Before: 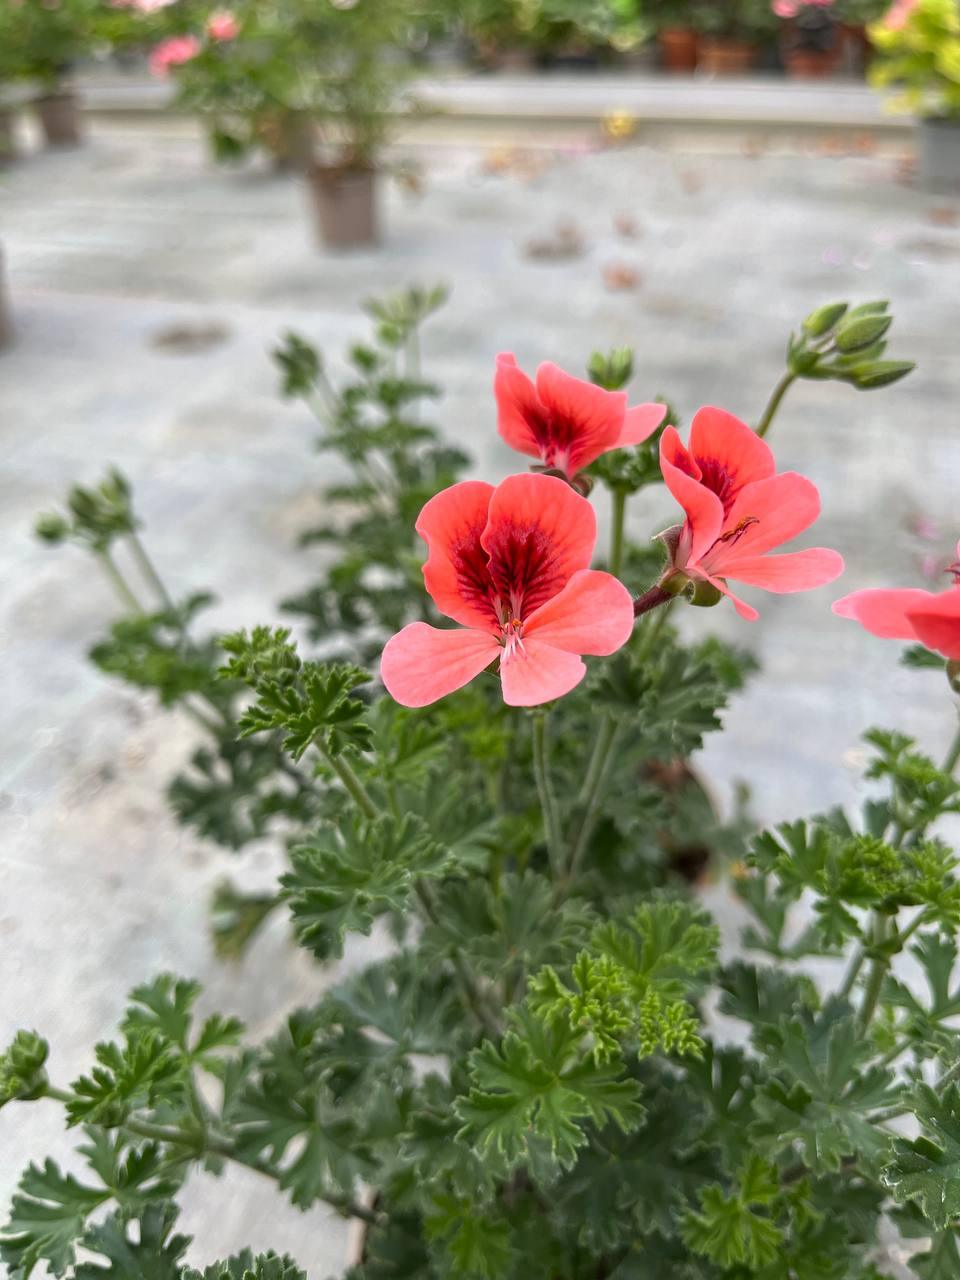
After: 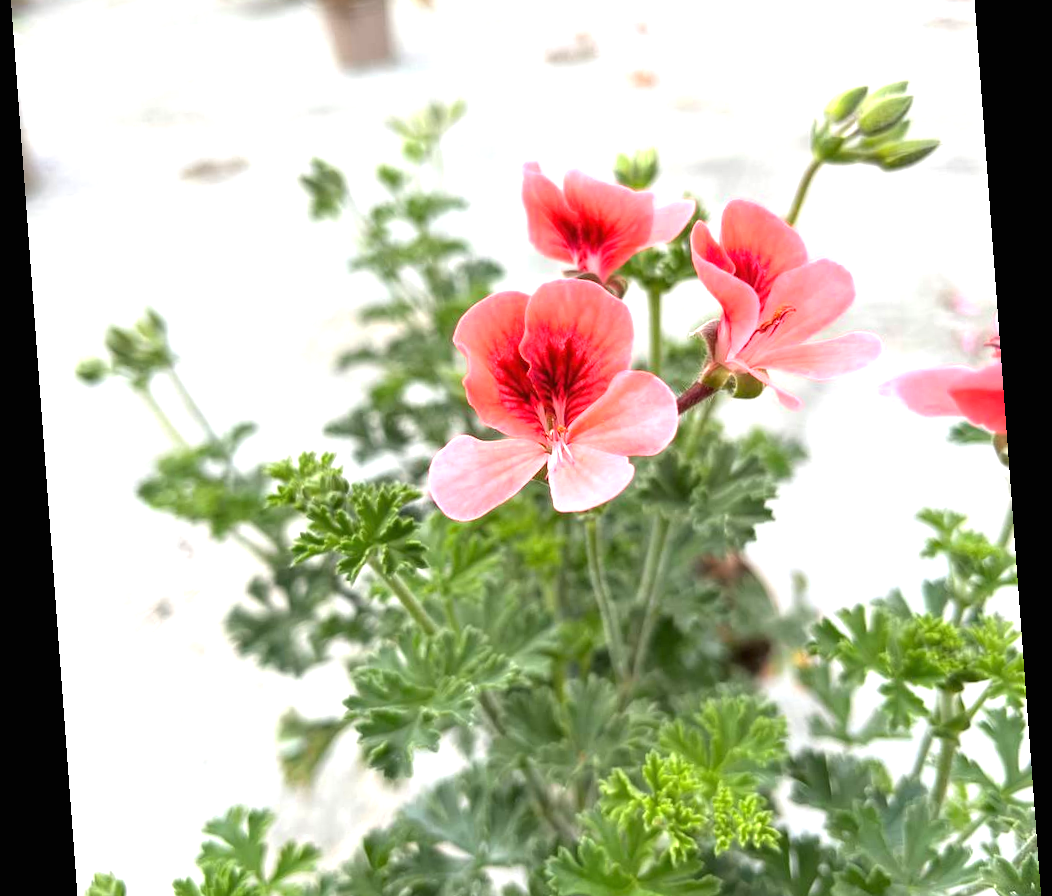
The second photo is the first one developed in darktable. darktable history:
crop: top 16.727%, bottom 16.727%
rotate and perspective: rotation -4.25°, automatic cropping off
exposure: black level correction 0, exposure 1.2 EV, compensate exposure bias true, compensate highlight preservation false
